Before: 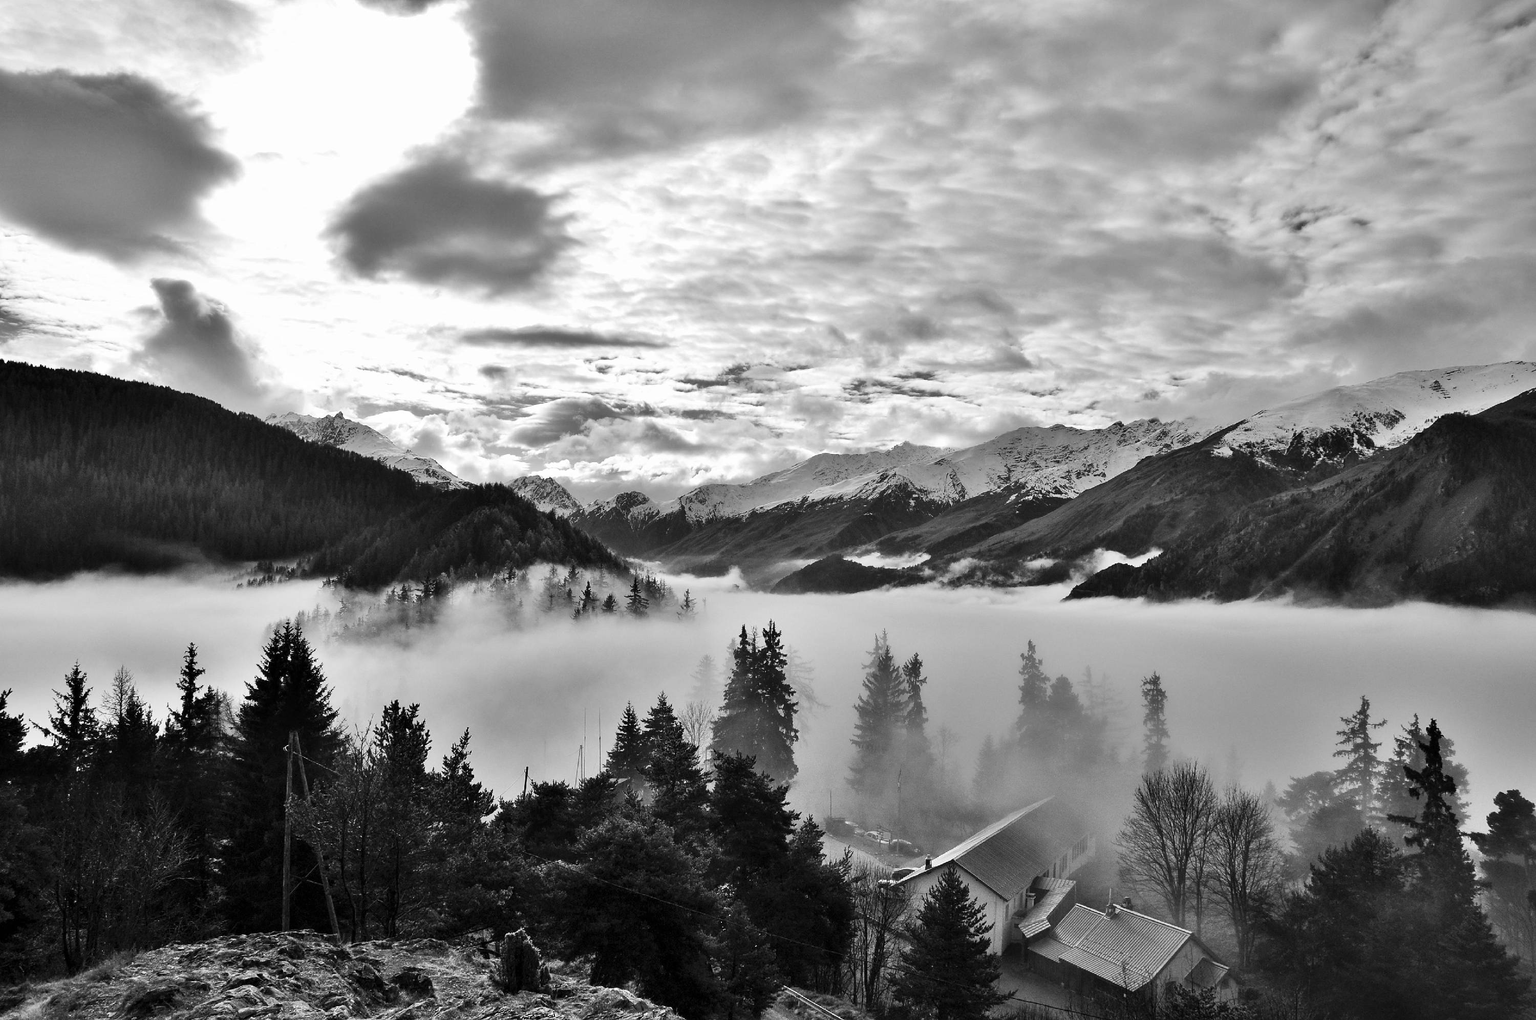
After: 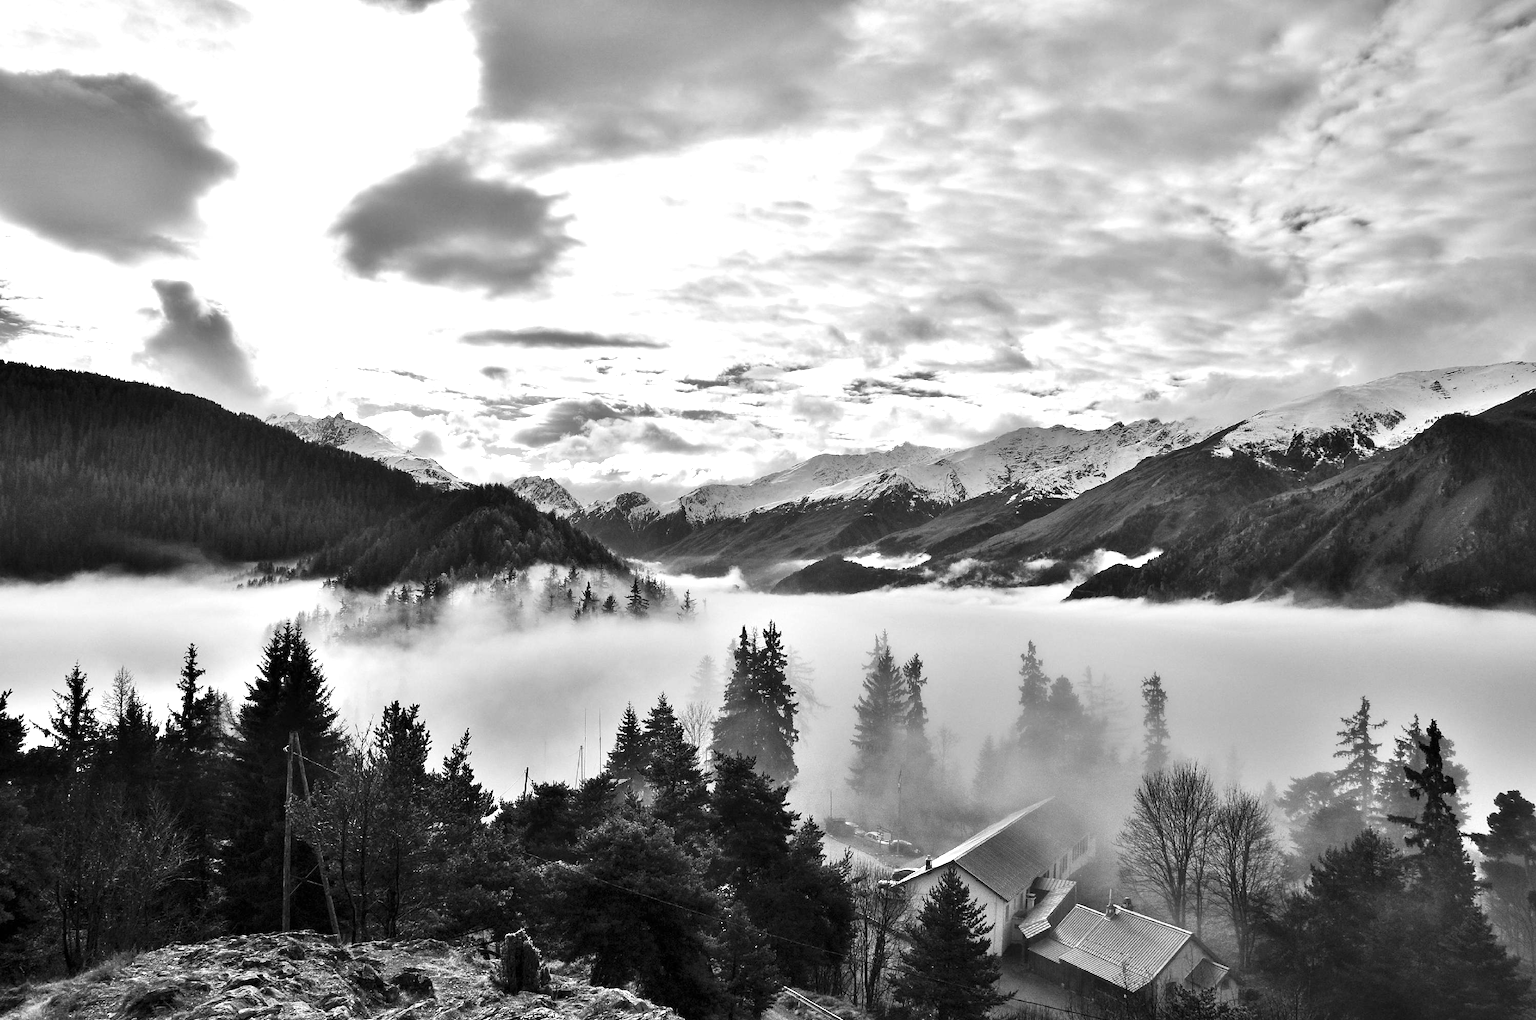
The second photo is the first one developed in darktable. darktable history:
exposure: exposure 0.55 EV, compensate exposure bias true, compensate highlight preservation false
